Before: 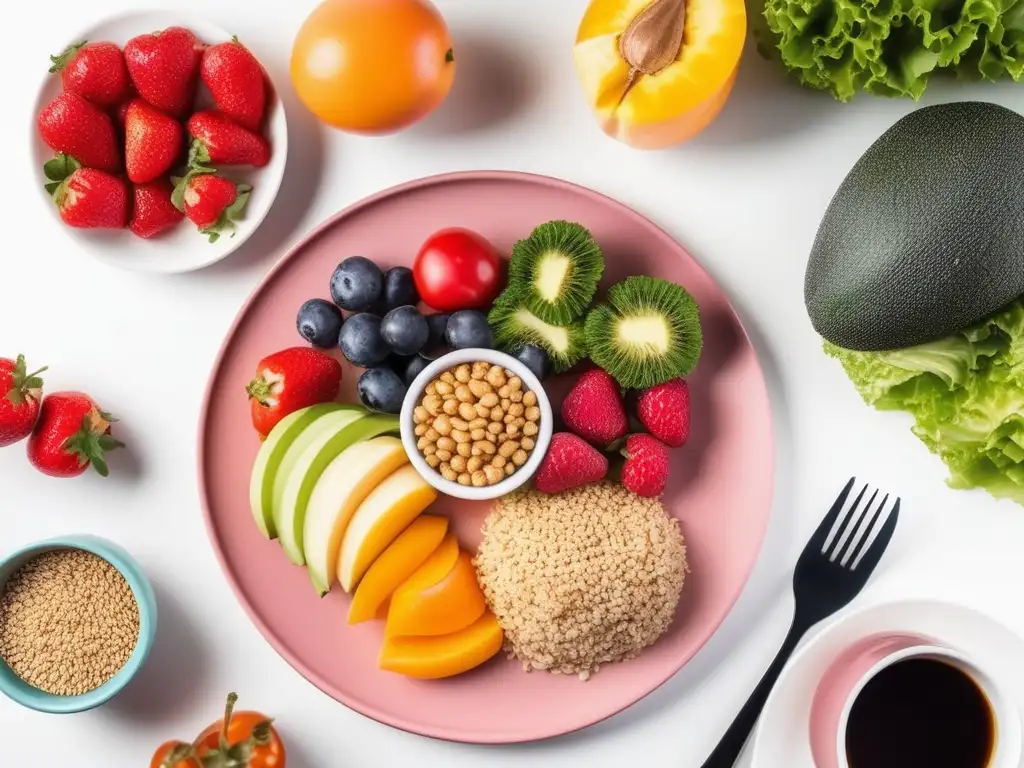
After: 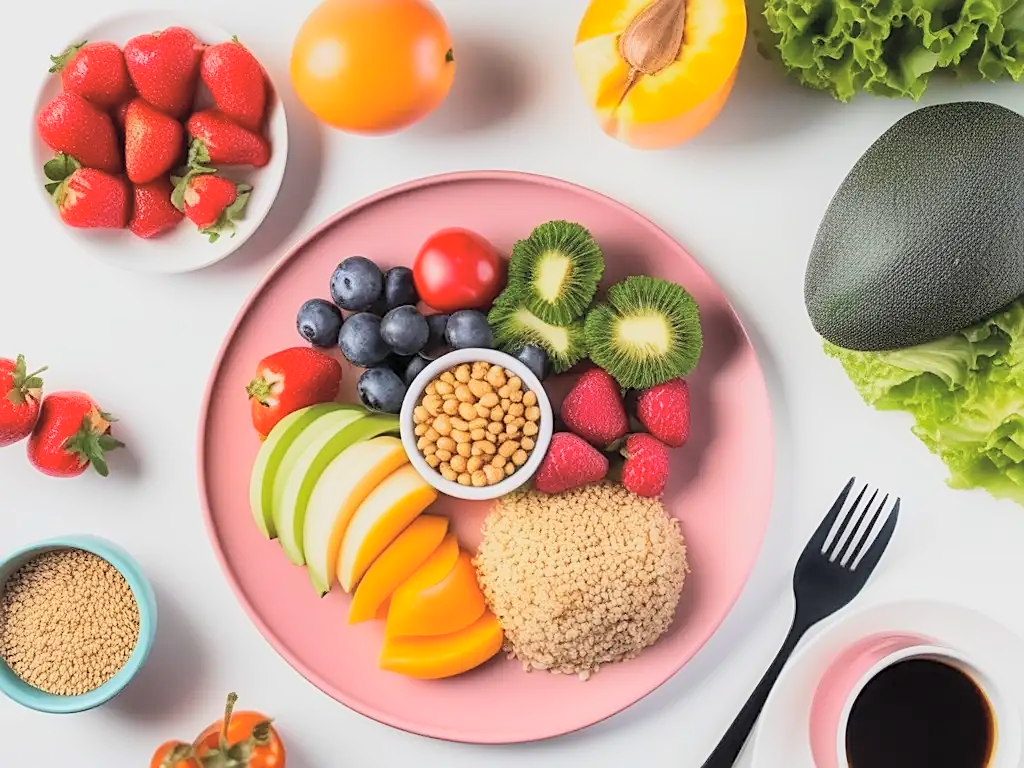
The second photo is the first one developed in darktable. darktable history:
tone equalizer: -8 EV -0.001 EV, -7 EV 0.001 EV, -6 EV -0.002 EV, -5 EV -0.003 EV, -4 EV -0.062 EV, -3 EV -0.222 EV, -2 EV -0.267 EV, -1 EV 0.105 EV, +0 EV 0.303 EV
sharpen: on, module defaults
global tonemap: drago (0.7, 100)
